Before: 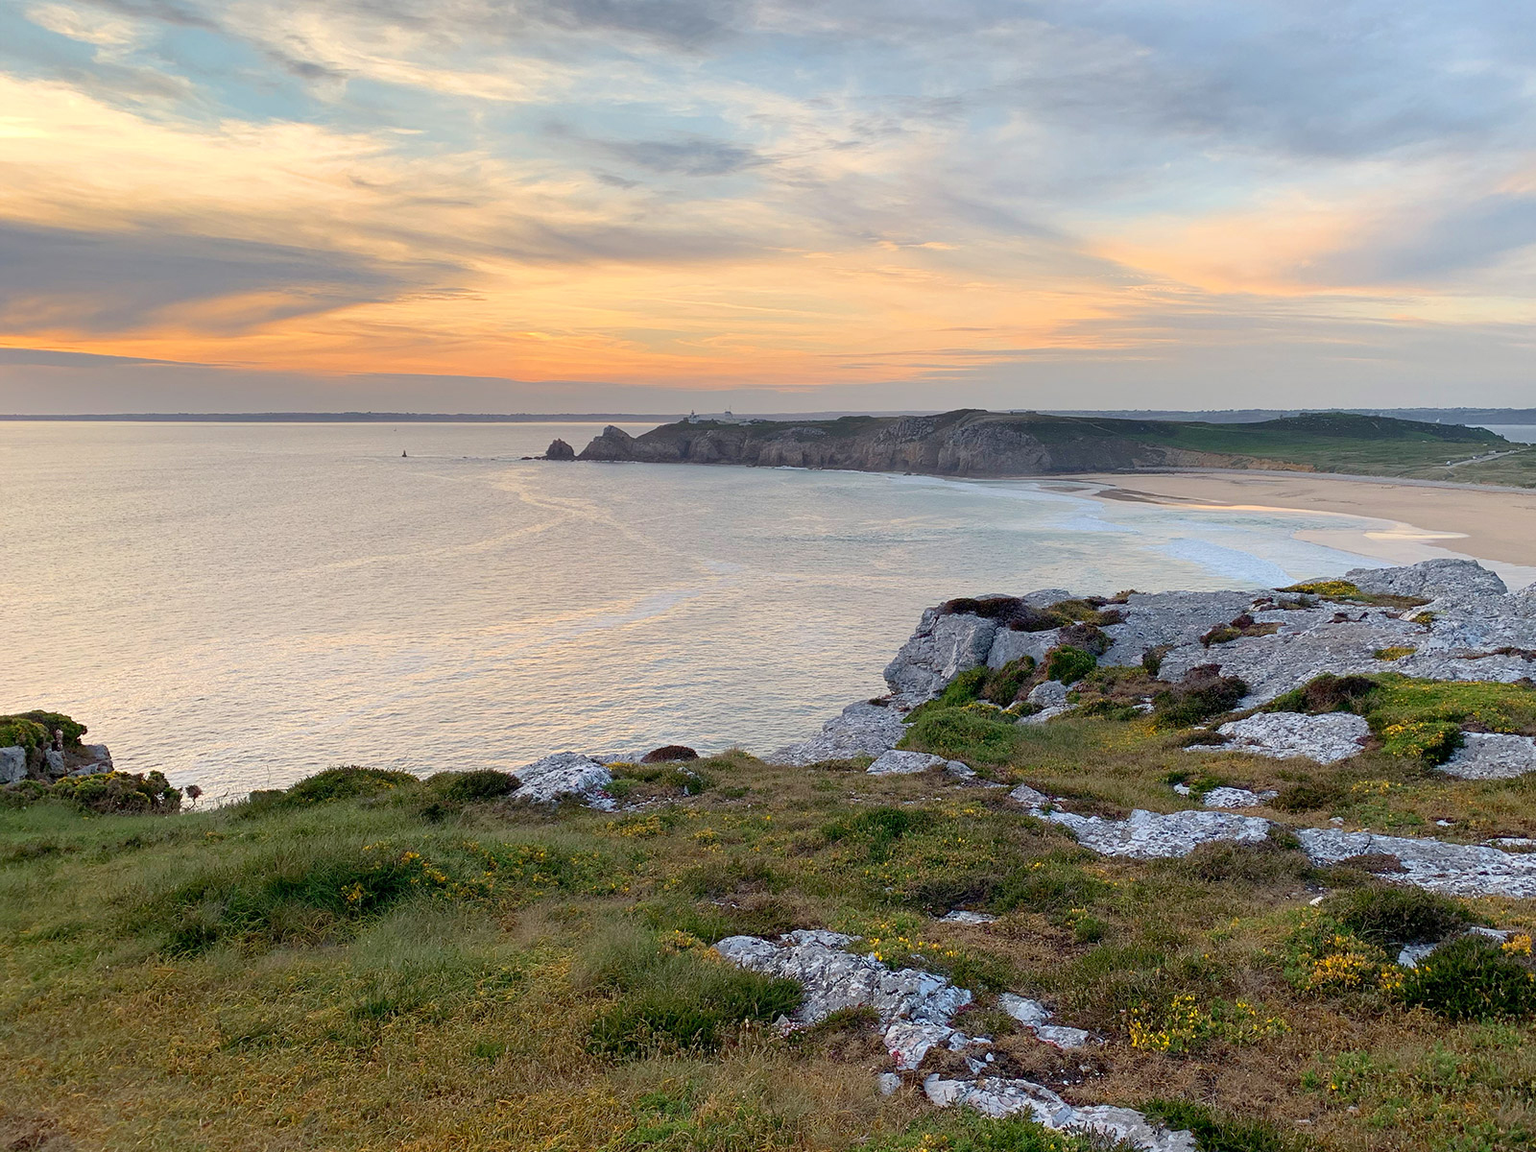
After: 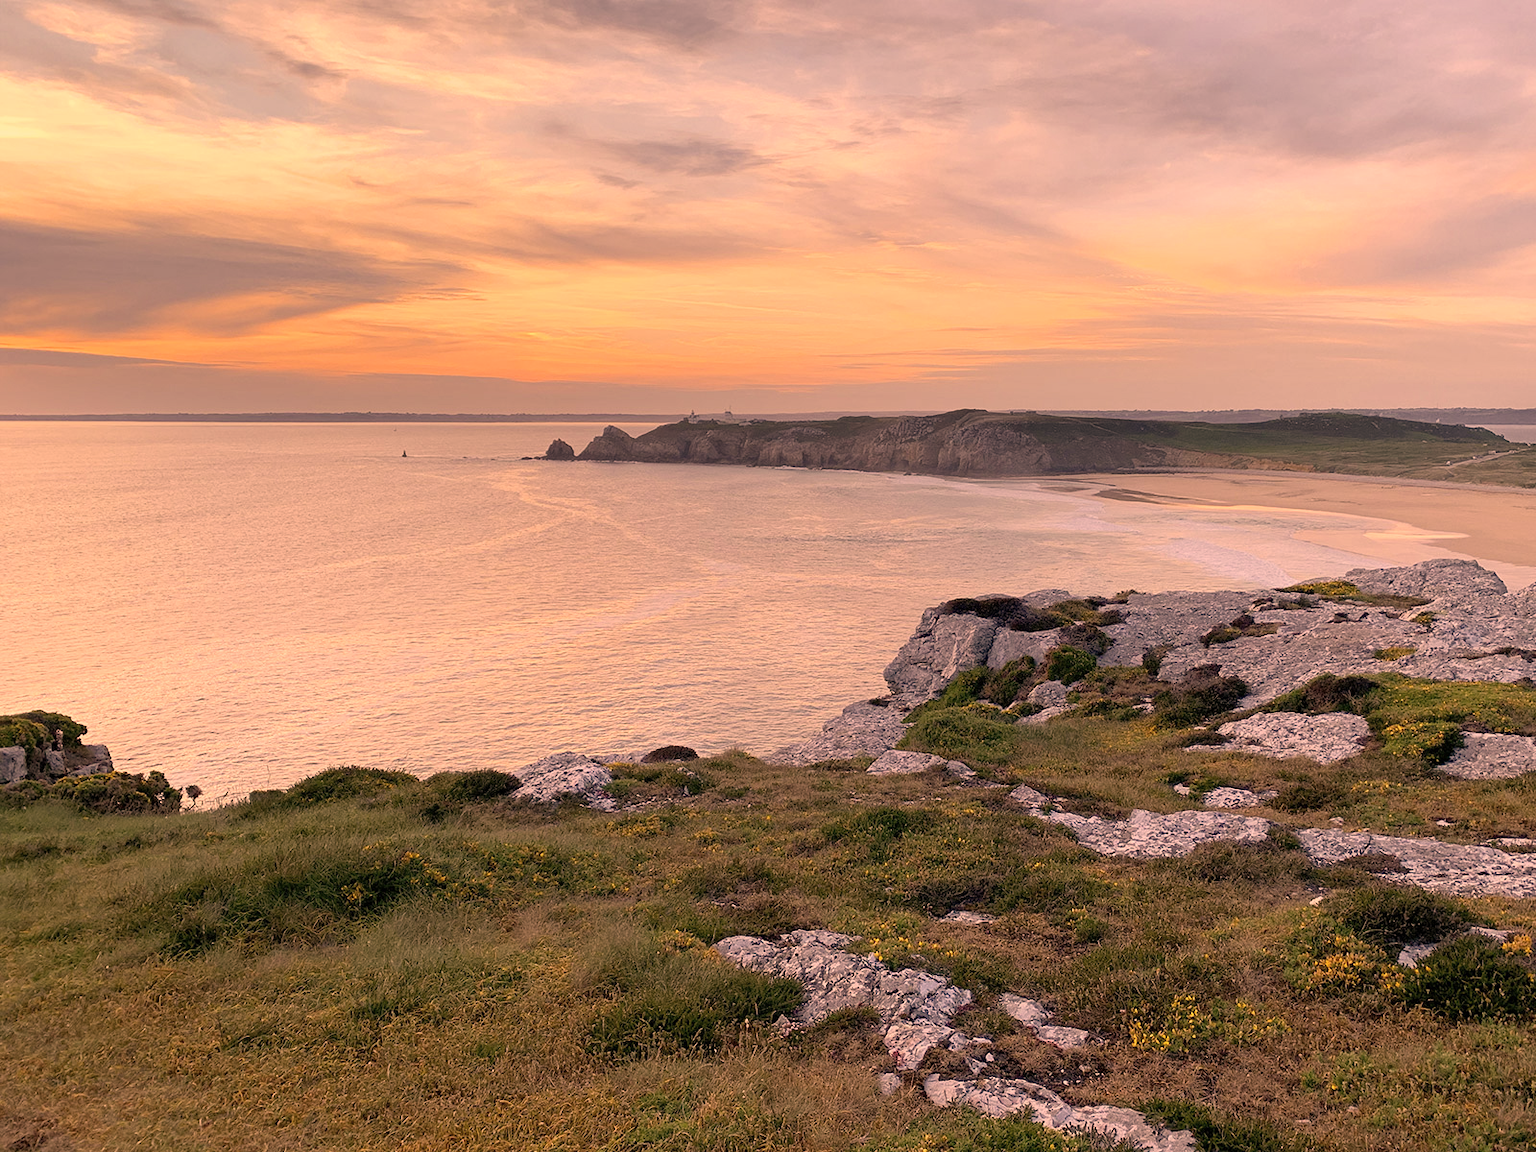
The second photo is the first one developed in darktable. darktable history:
color correction: highlights a* 39.39, highlights b* 39.82, saturation 0.689
